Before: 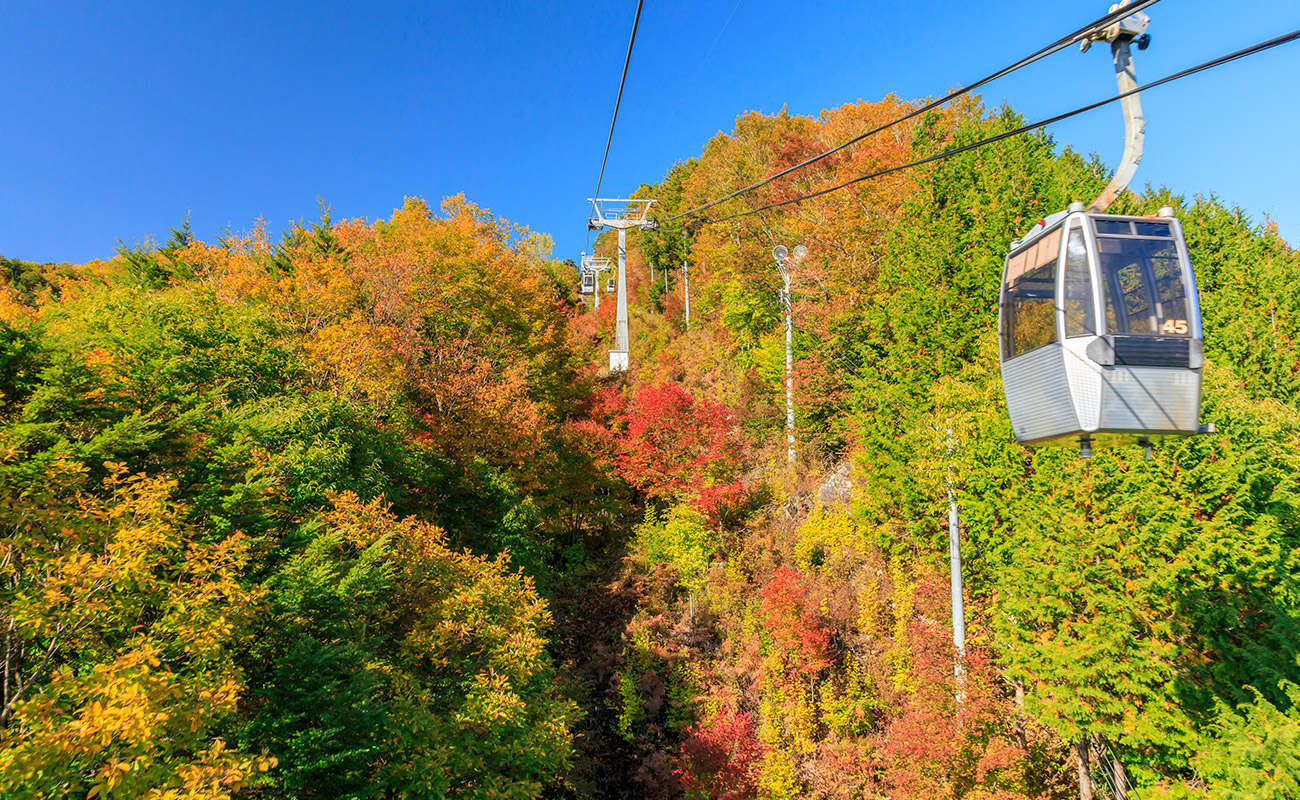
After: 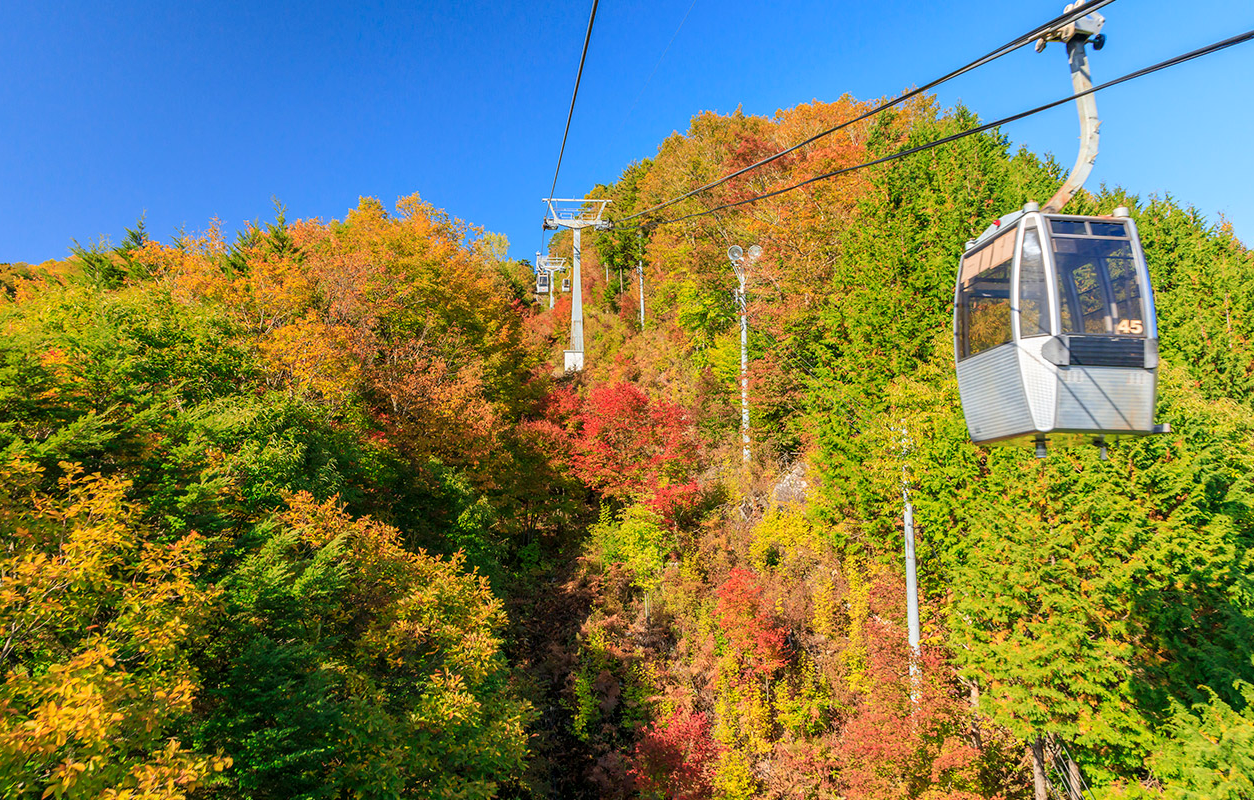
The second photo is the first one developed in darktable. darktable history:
crop and rotate: left 3.5%
tone curve: curves: ch0 [(0, 0) (0.003, 0.003) (0.011, 0.011) (0.025, 0.024) (0.044, 0.043) (0.069, 0.068) (0.1, 0.097) (0.136, 0.132) (0.177, 0.173) (0.224, 0.219) (0.277, 0.27) (0.335, 0.327) (0.399, 0.389) (0.468, 0.457) (0.543, 0.549) (0.623, 0.628) (0.709, 0.713) (0.801, 0.803) (0.898, 0.899) (1, 1)], color space Lab, independent channels, preserve colors none
